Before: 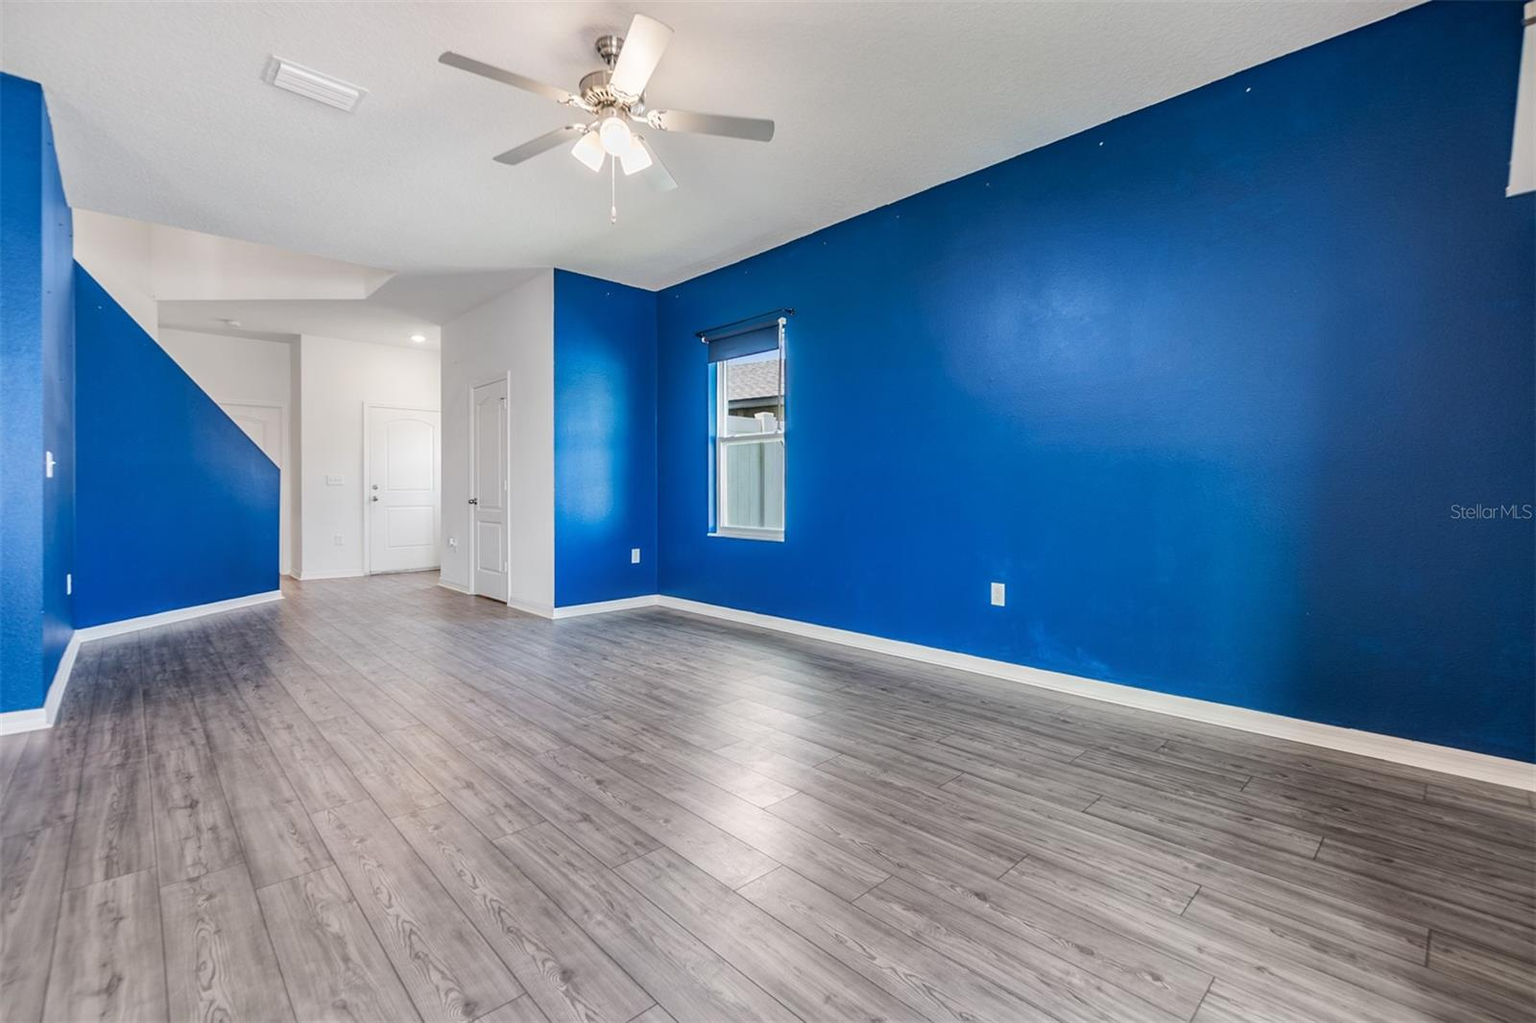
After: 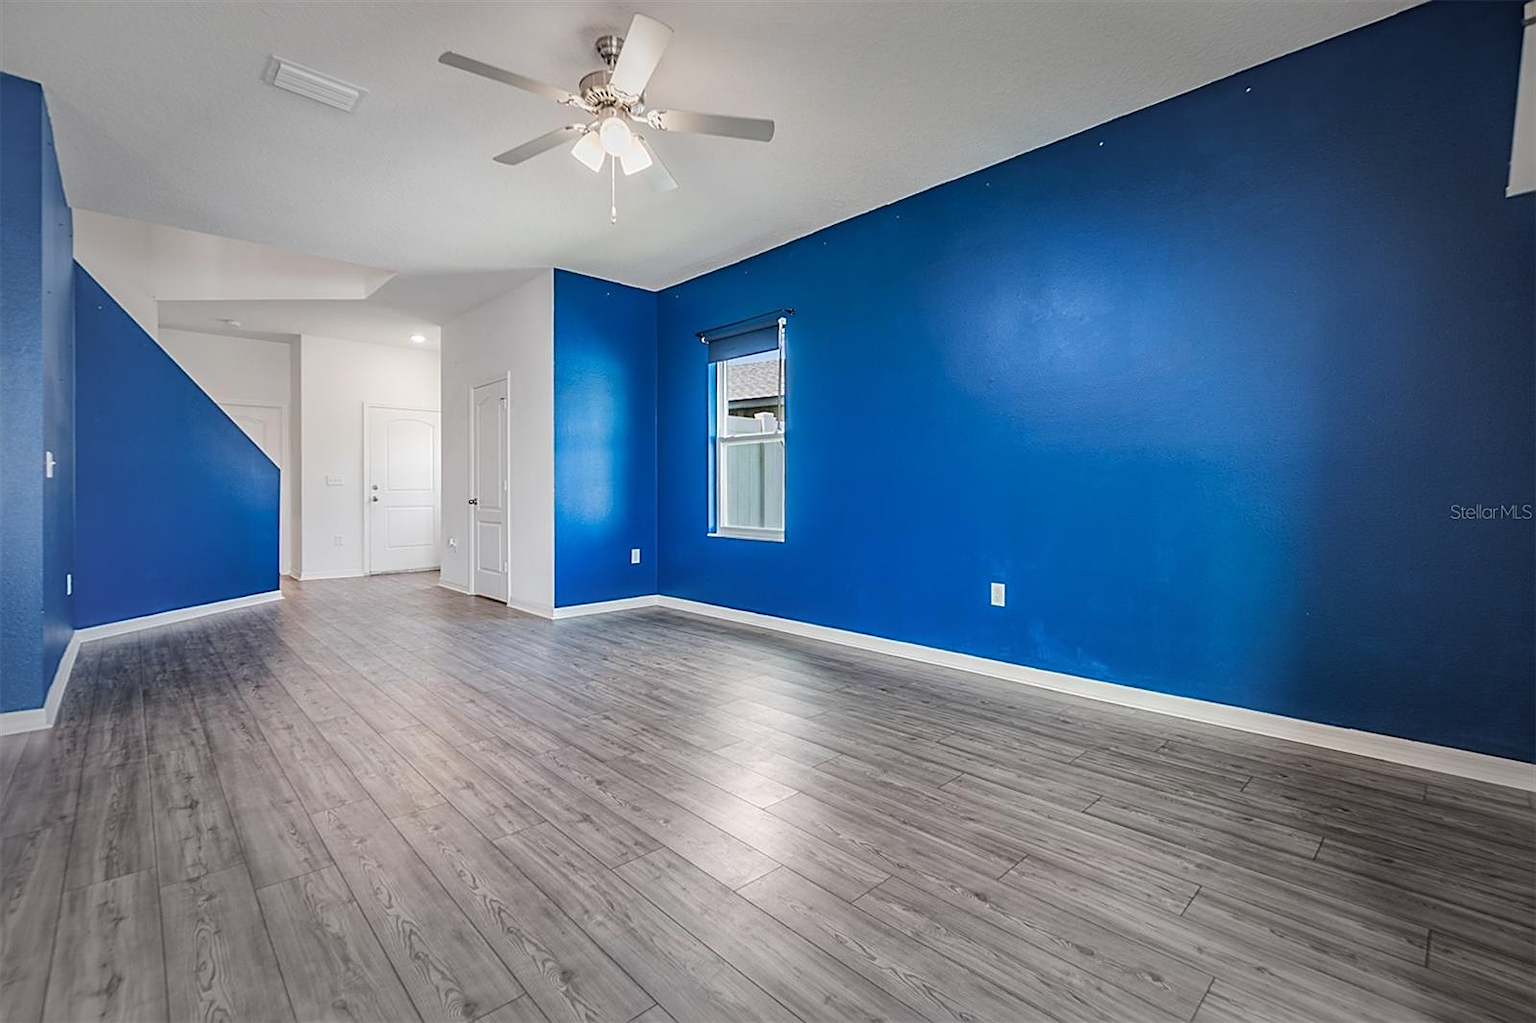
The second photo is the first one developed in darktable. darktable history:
sharpen: on, module defaults
vignetting: fall-off start 66.56%, fall-off radius 39.65%, brightness -0.416, saturation -0.303, automatic ratio true, width/height ratio 0.676
